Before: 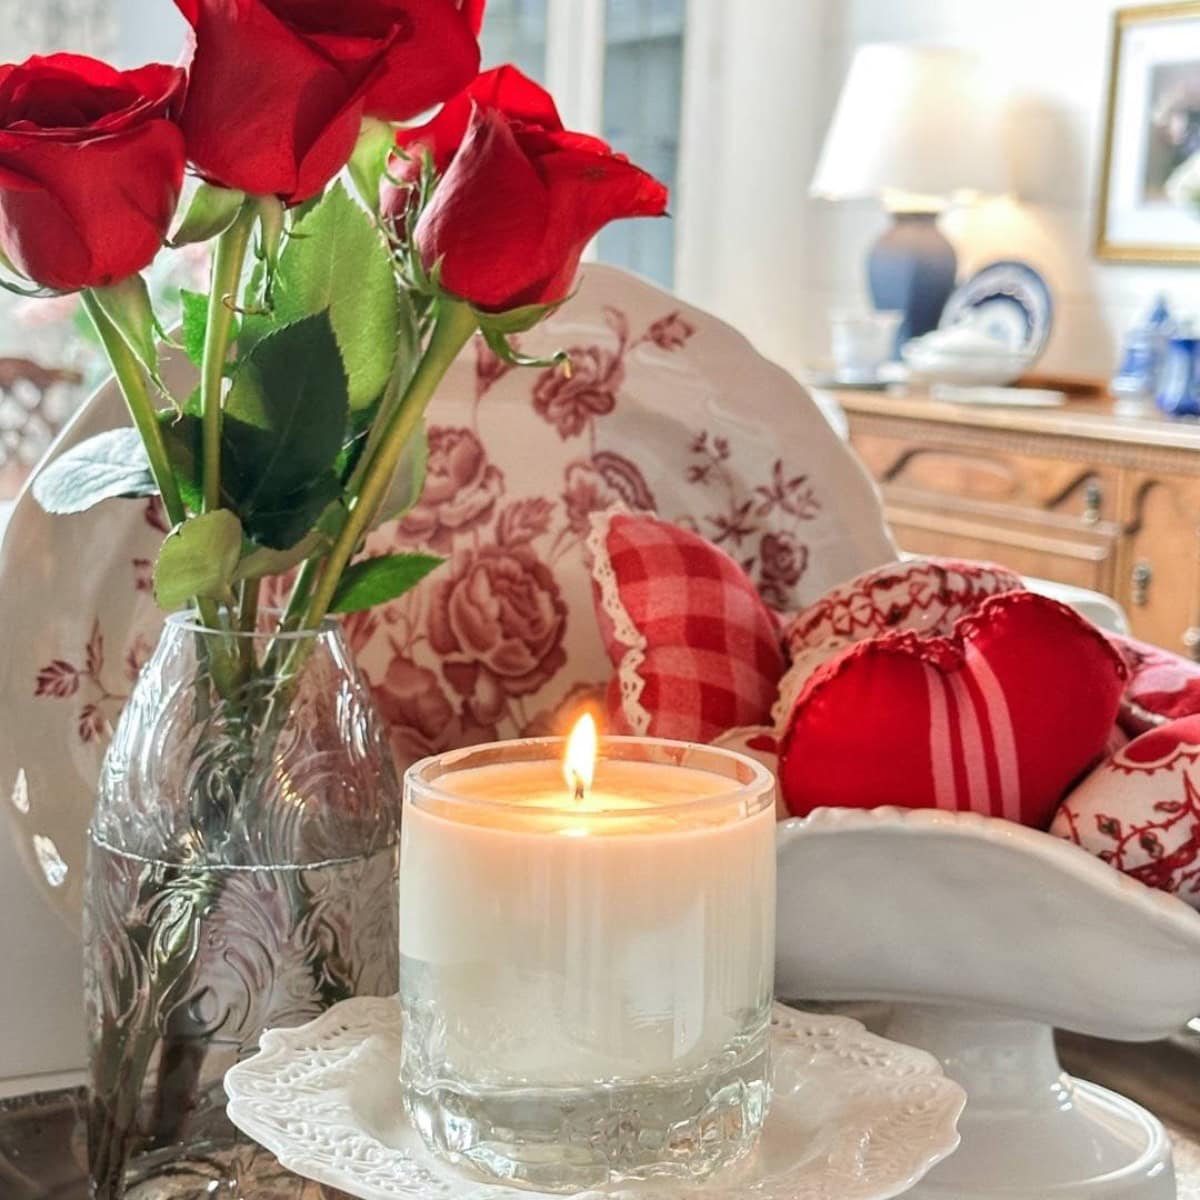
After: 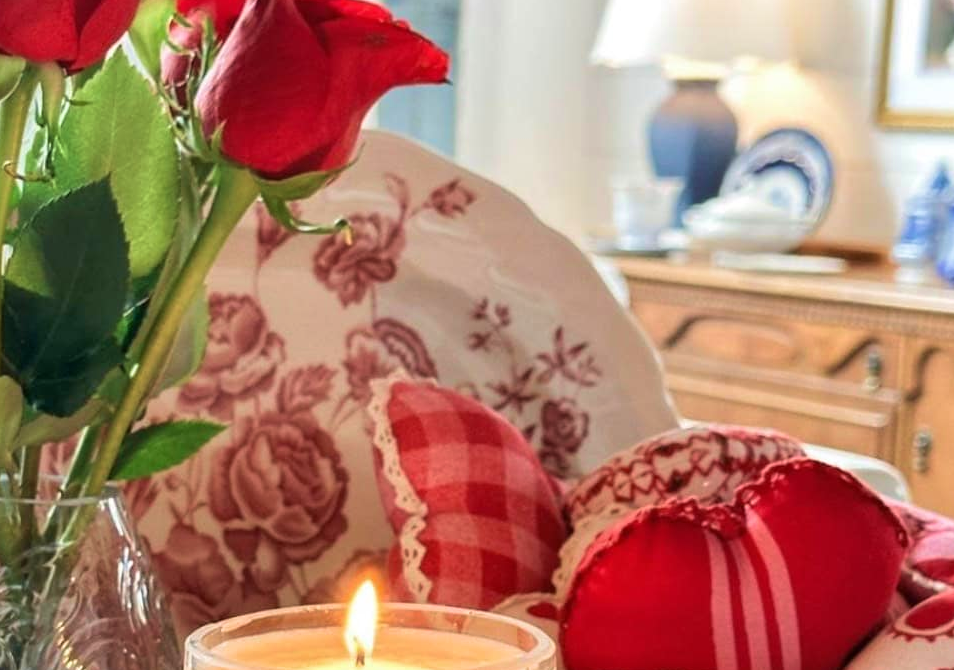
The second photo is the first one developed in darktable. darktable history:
crop: left 18.308%, top 11.085%, right 2.116%, bottom 32.952%
velvia: strength 29.4%
